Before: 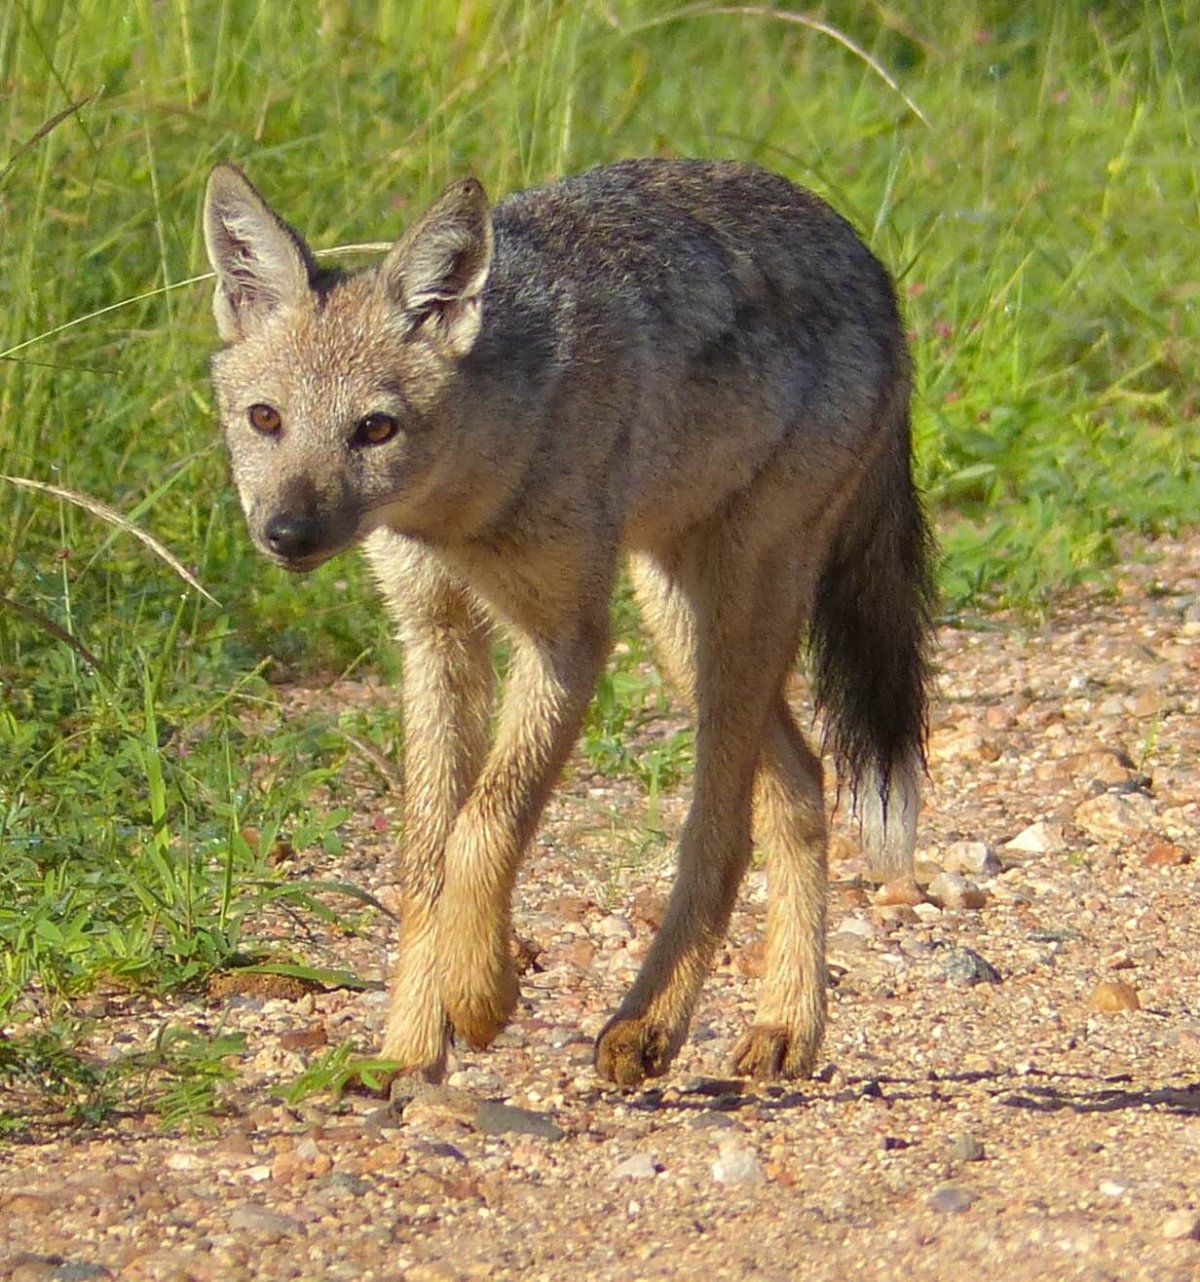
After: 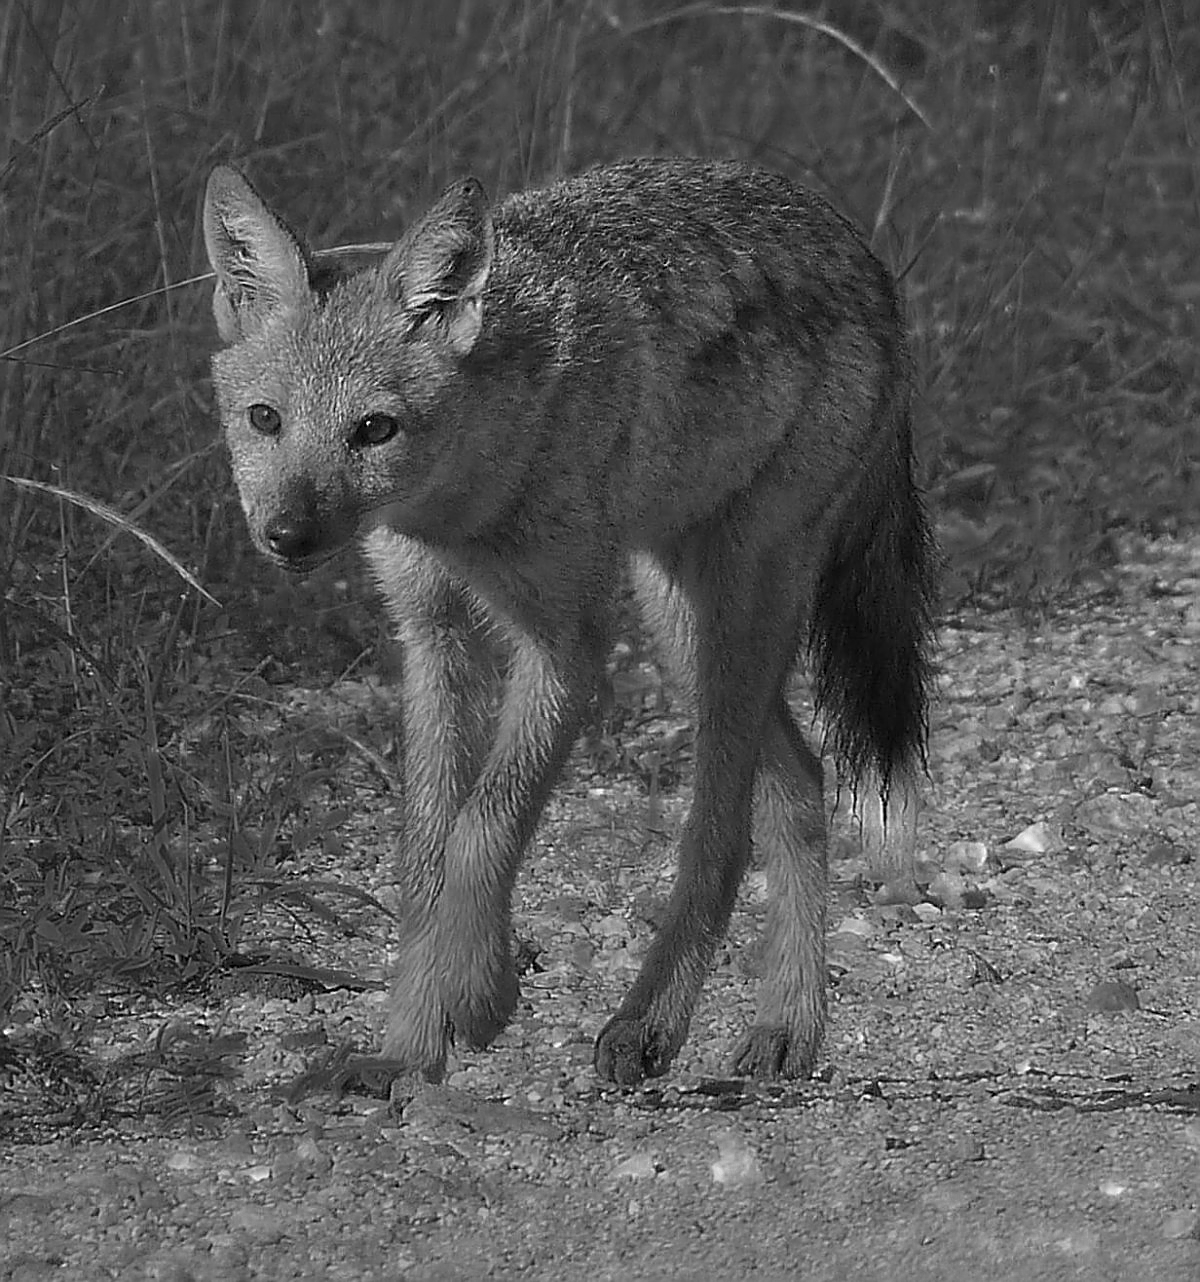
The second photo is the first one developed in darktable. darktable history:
sharpen: radius 1.4, amount 1.25, threshold 0.7
tone equalizer: -8 EV -0.417 EV, -7 EV -0.389 EV, -6 EV -0.333 EV, -5 EV -0.222 EV, -3 EV 0.222 EV, -2 EV 0.333 EV, -1 EV 0.389 EV, +0 EV 0.417 EV, edges refinement/feathering 500, mask exposure compensation -1.57 EV, preserve details no
color zones: curves: ch0 [(0.287, 0.048) (0.493, 0.484) (0.737, 0.816)]; ch1 [(0, 0) (0.143, 0) (0.286, 0) (0.429, 0) (0.571, 0) (0.714, 0) (0.857, 0)]
monochrome: on, module defaults
